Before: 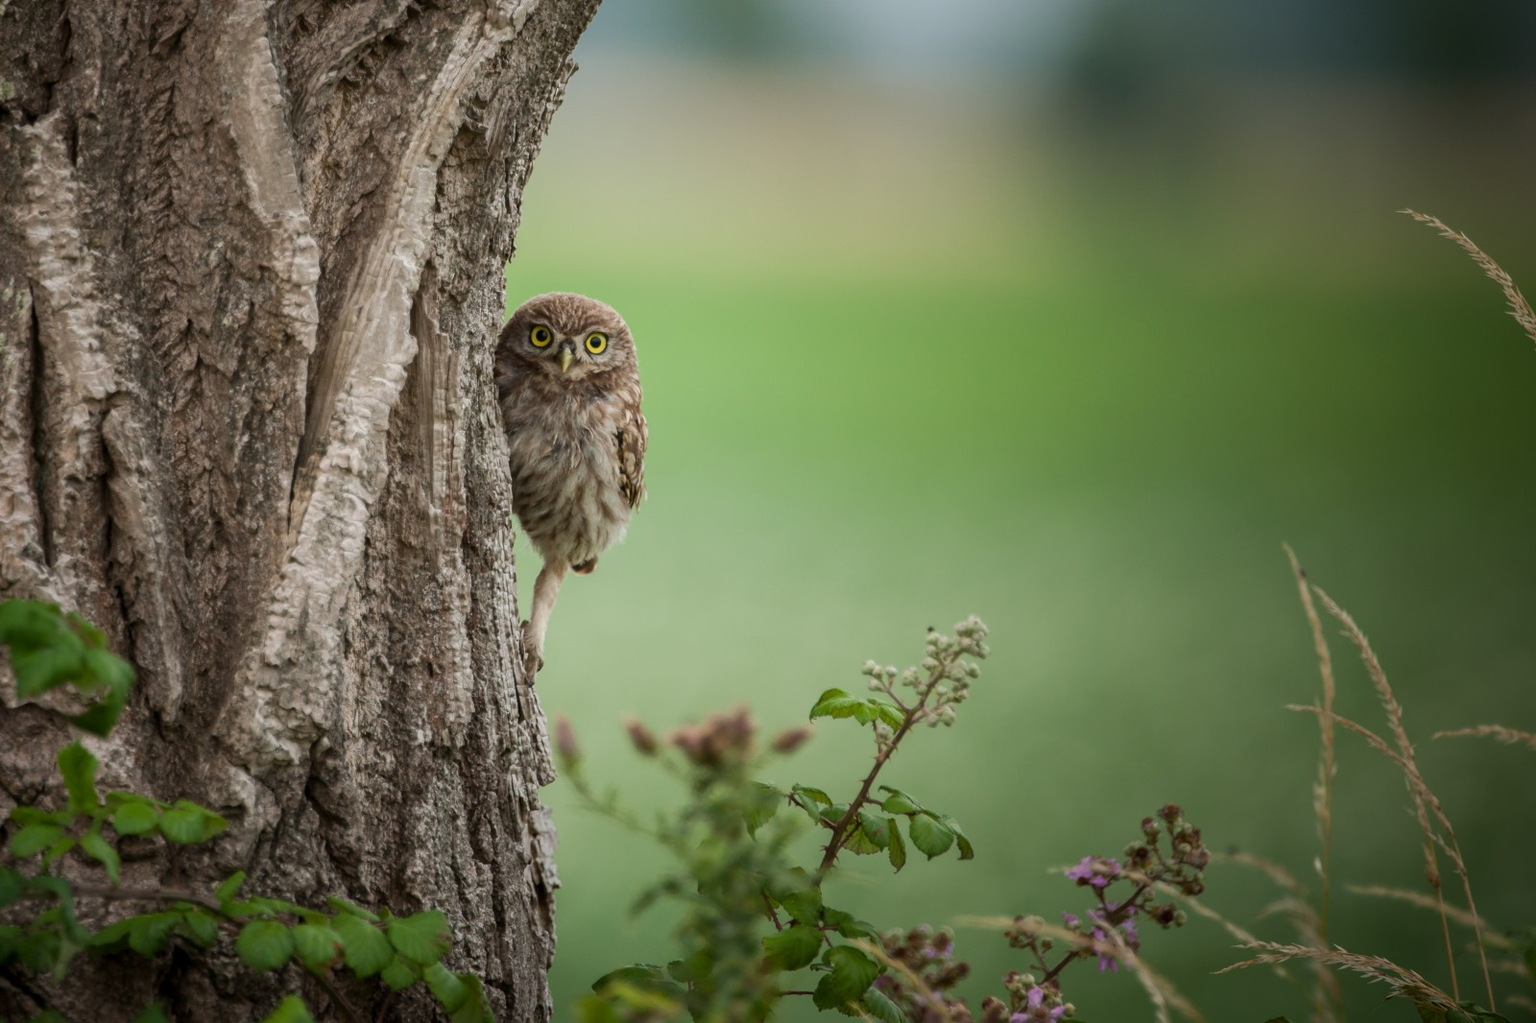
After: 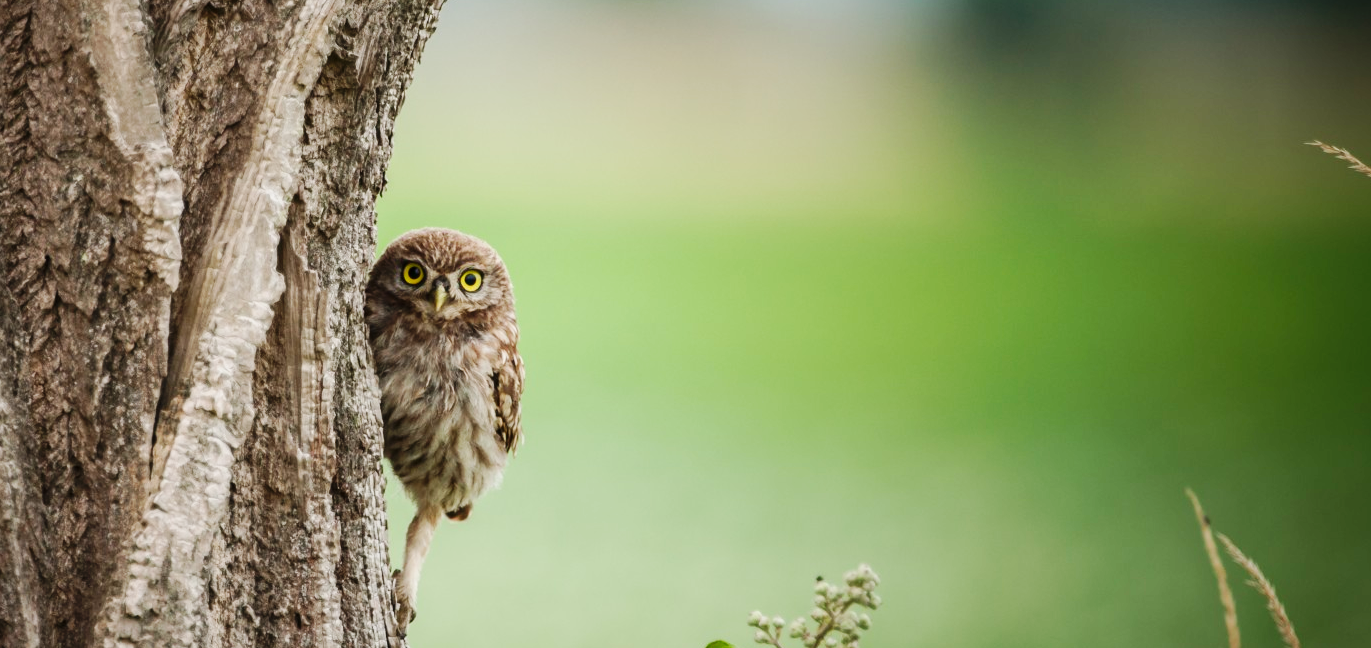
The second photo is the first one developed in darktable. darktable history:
crop and rotate: left 9.404%, top 7.248%, right 4.874%, bottom 31.898%
base curve: curves: ch0 [(0, 0) (0.032, 0.025) (0.121, 0.166) (0.206, 0.329) (0.605, 0.79) (1, 1)], preserve colors none
